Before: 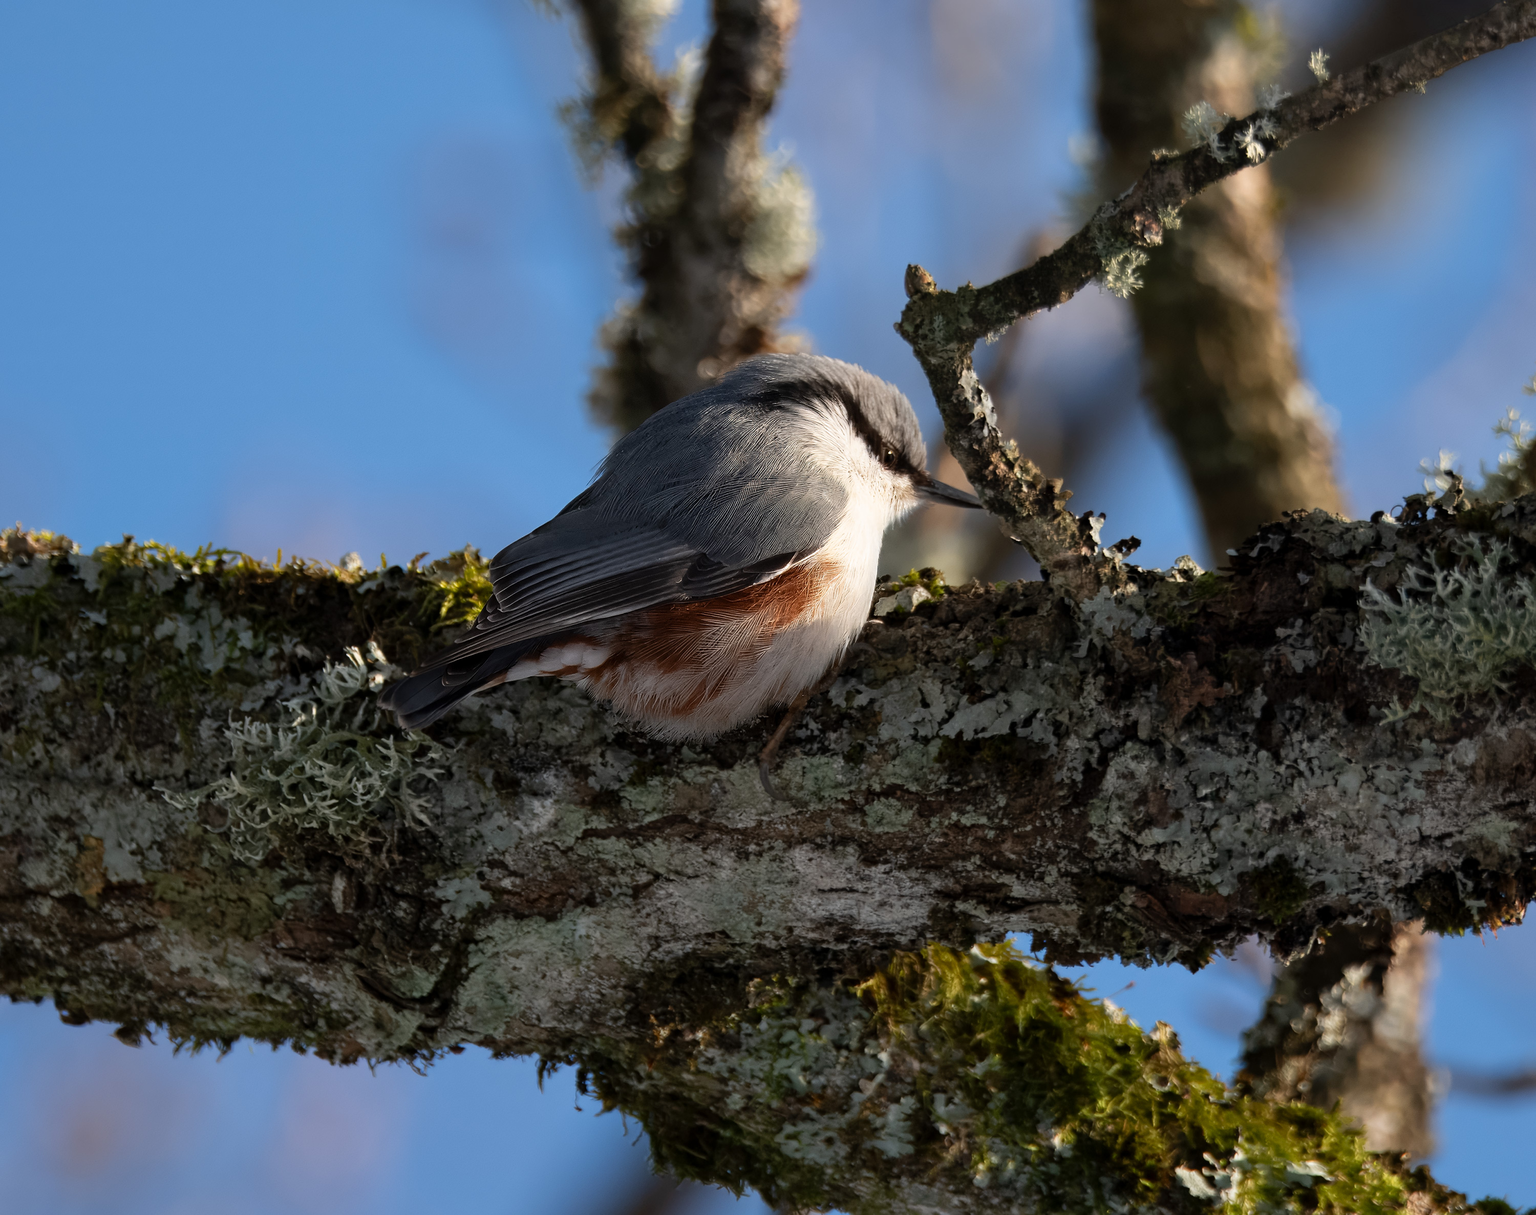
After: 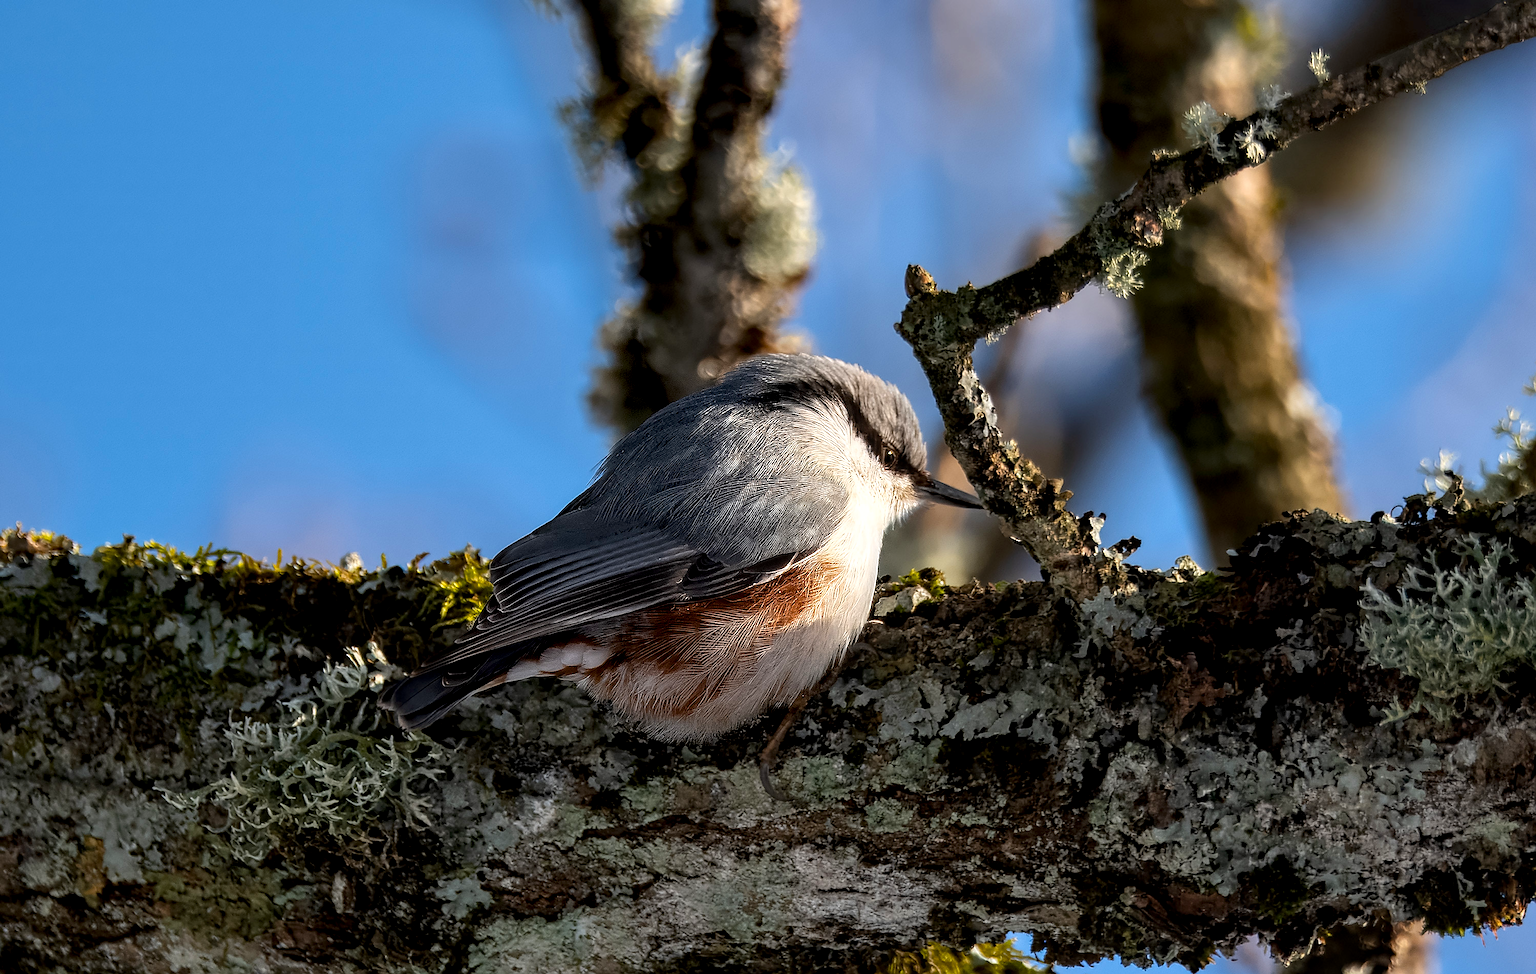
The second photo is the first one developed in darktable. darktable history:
sharpen: radius 1.369, amount 1.238, threshold 0.737
crop: bottom 19.723%
local contrast: detail 150%
color balance rgb: perceptual saturation grading › global saturation 19.673%, global vibrance 20%
